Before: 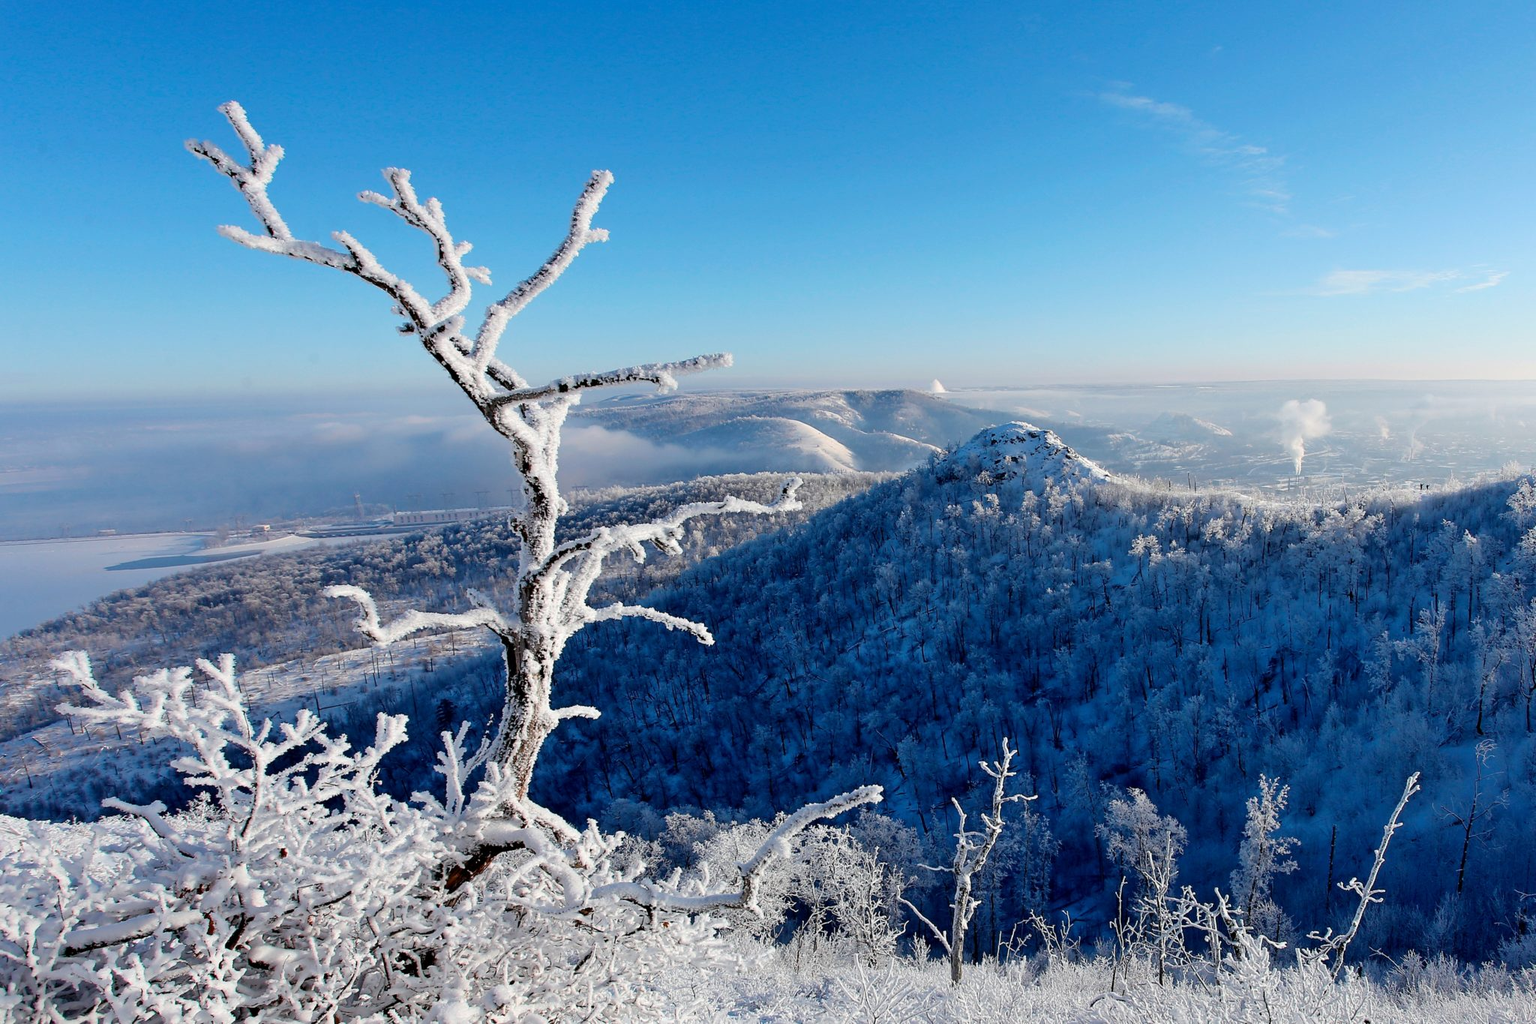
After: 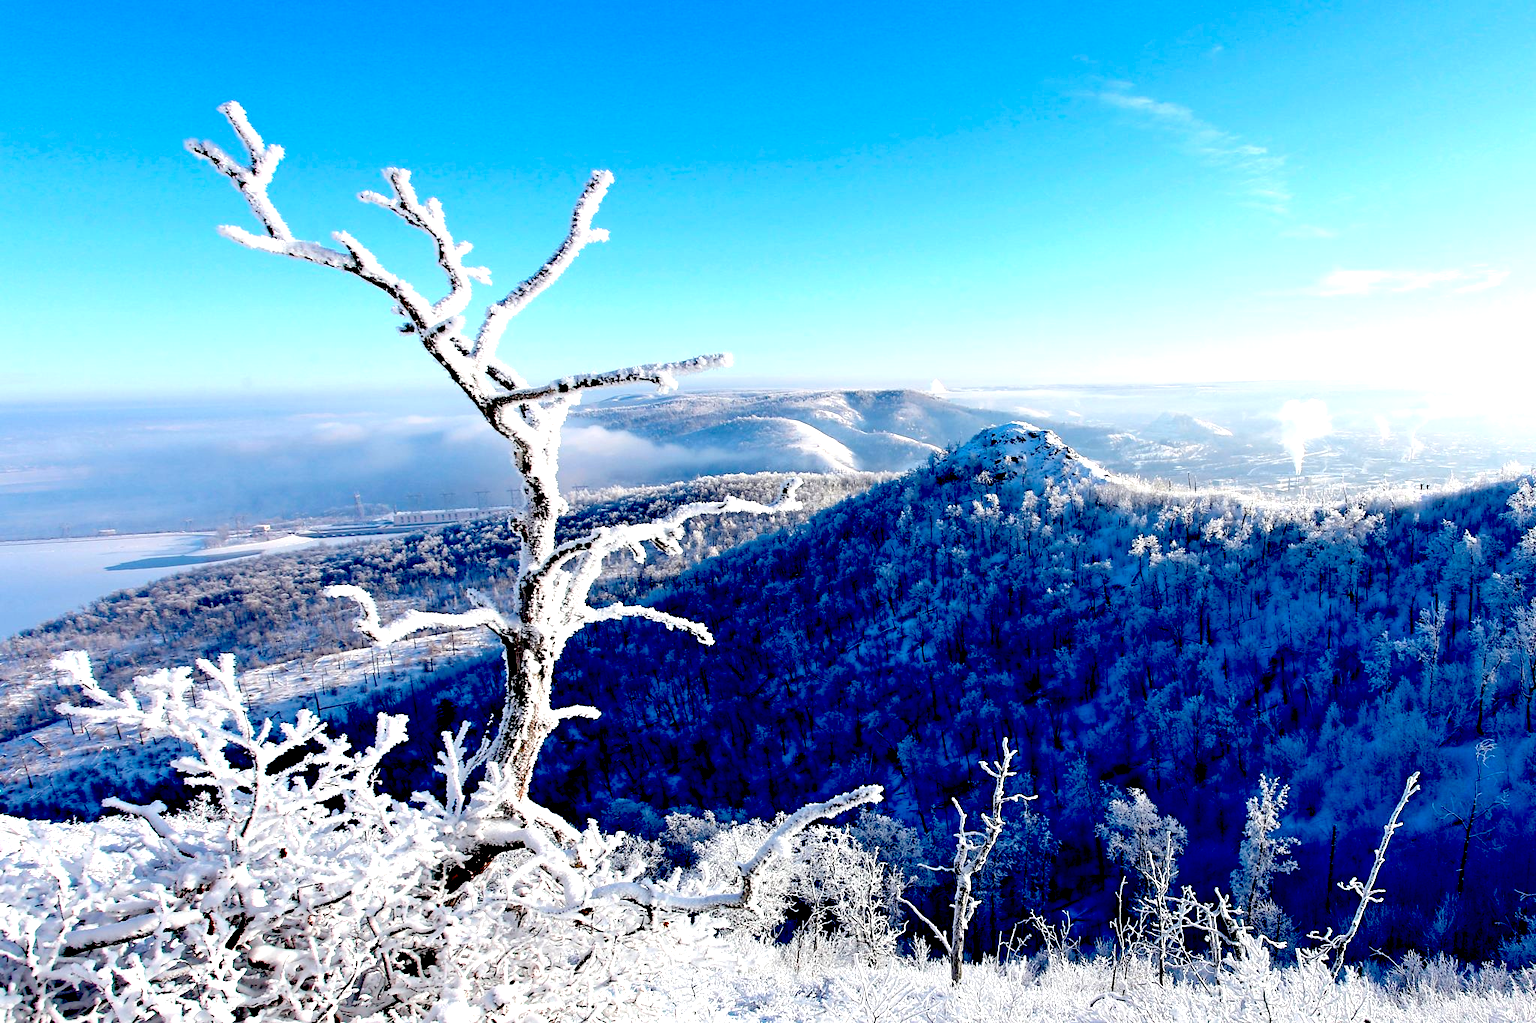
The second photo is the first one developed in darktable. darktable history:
exposure: black level correction 0.036, exposure 0.902 EV, compensate highlight preservation false
